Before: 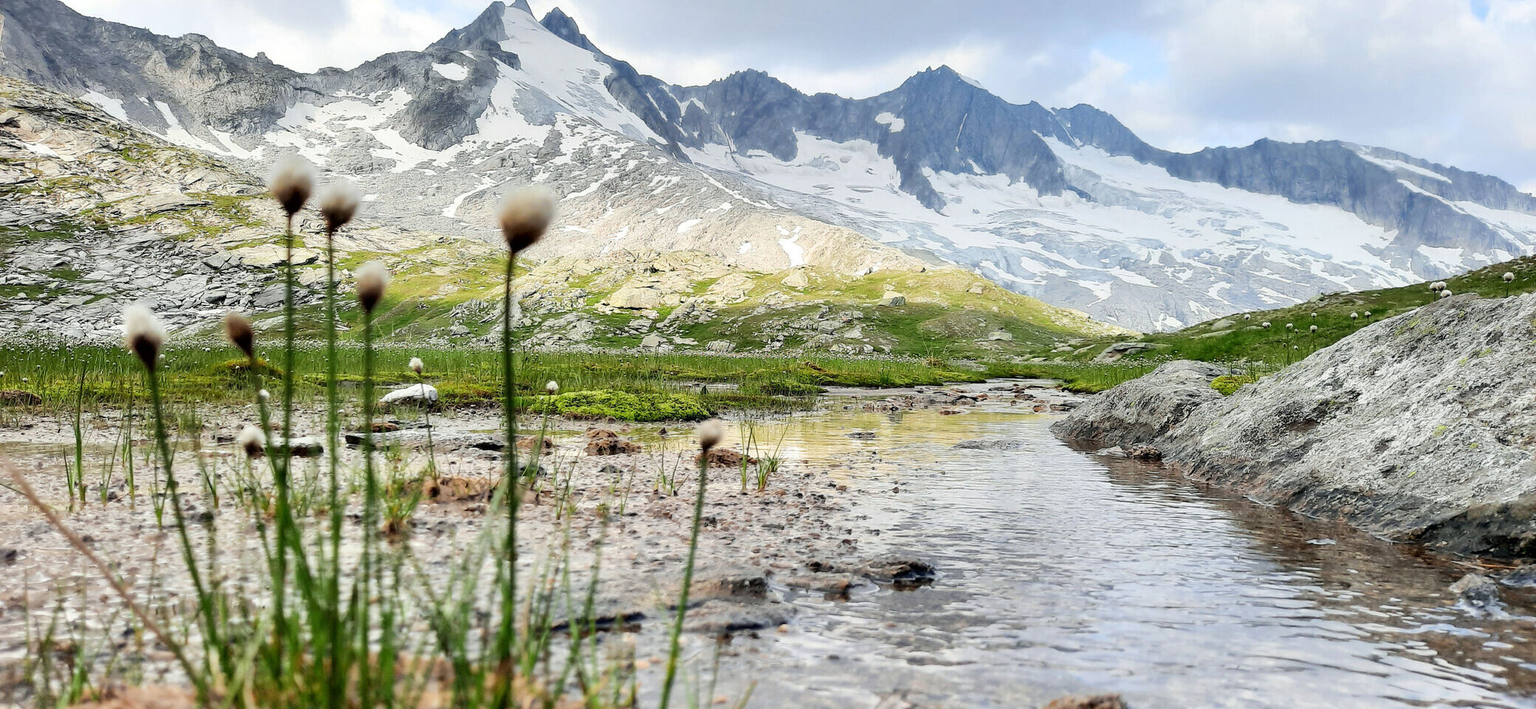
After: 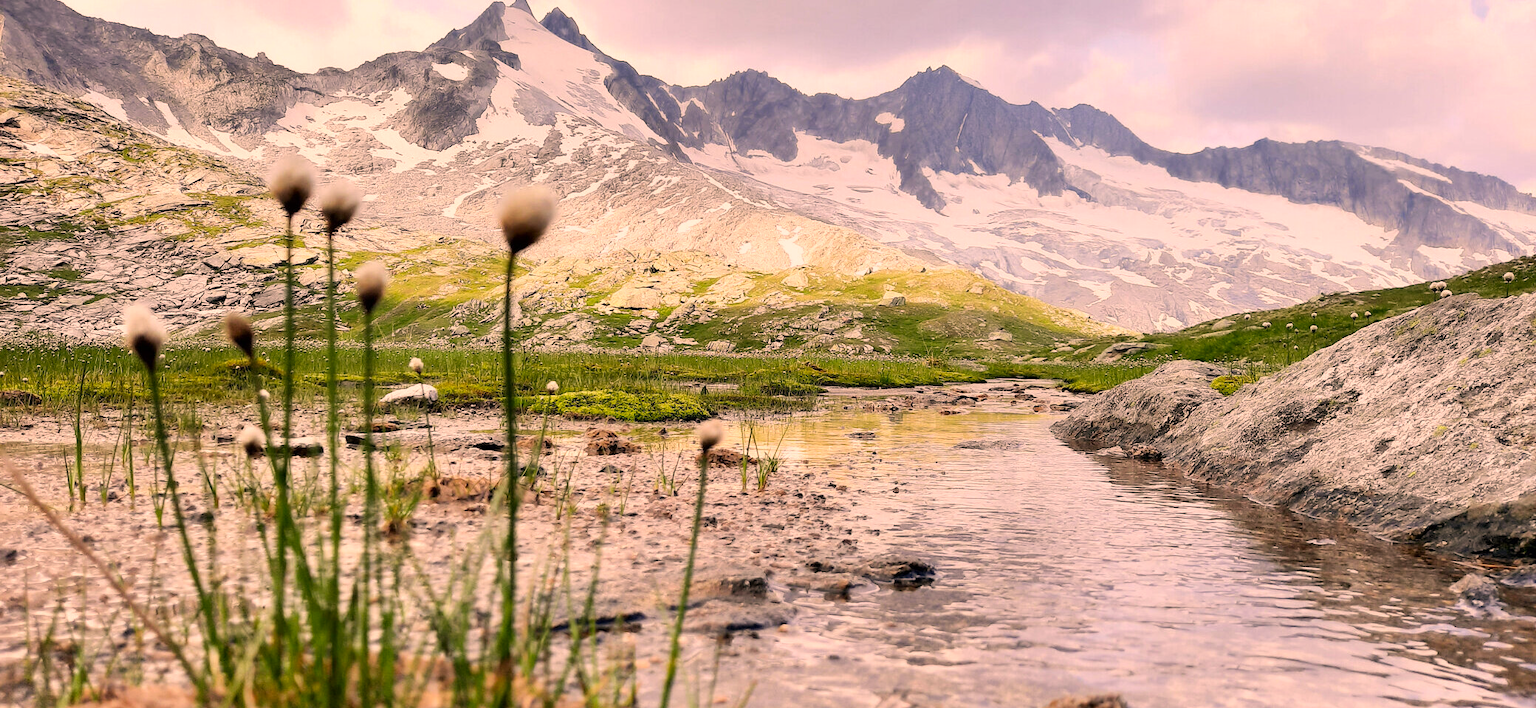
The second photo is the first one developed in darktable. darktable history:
color correction: highlights a* 21.48, highlights b* 19.41
